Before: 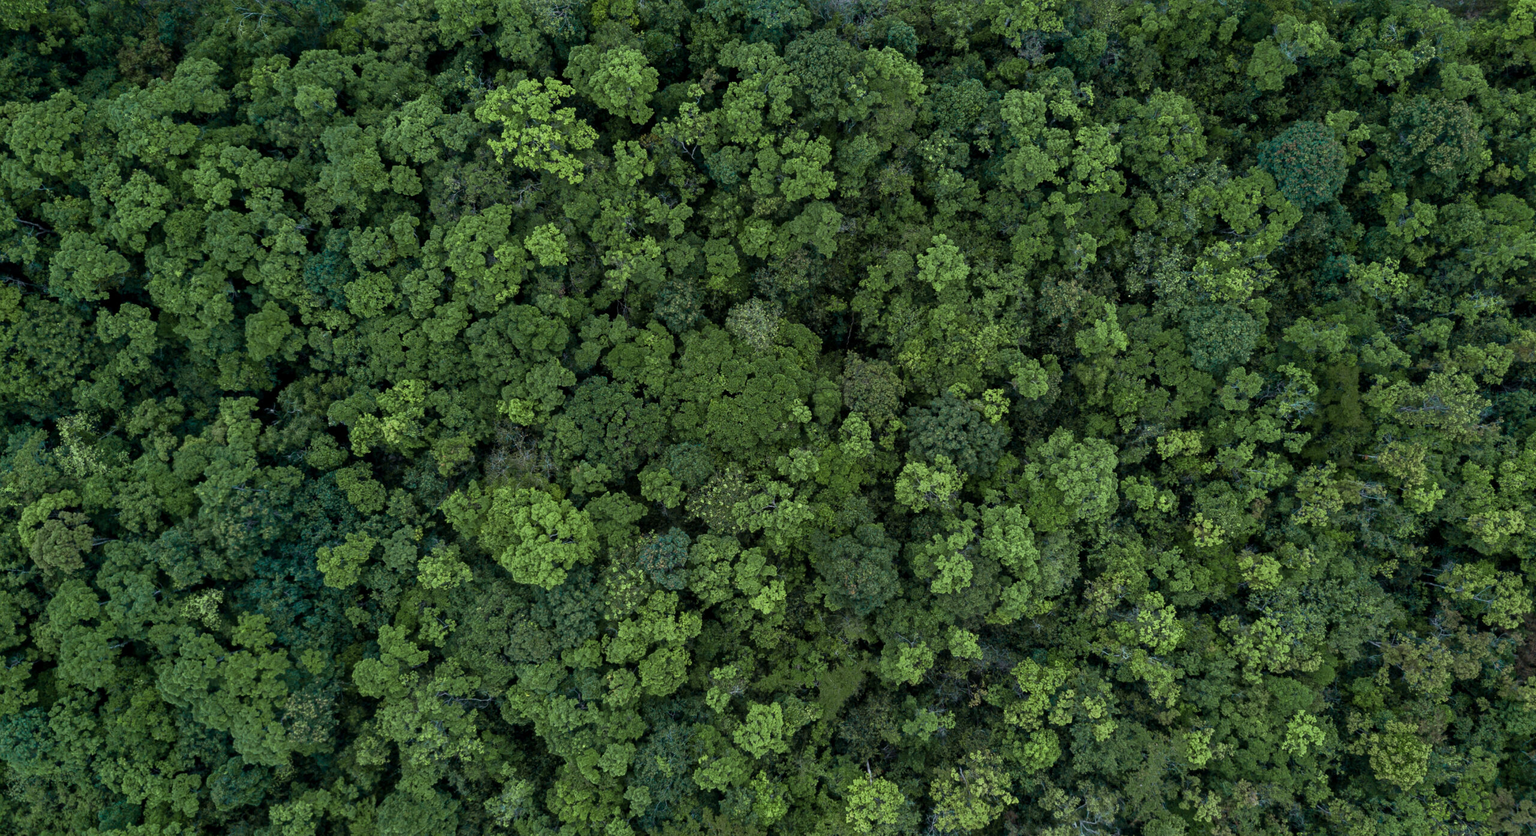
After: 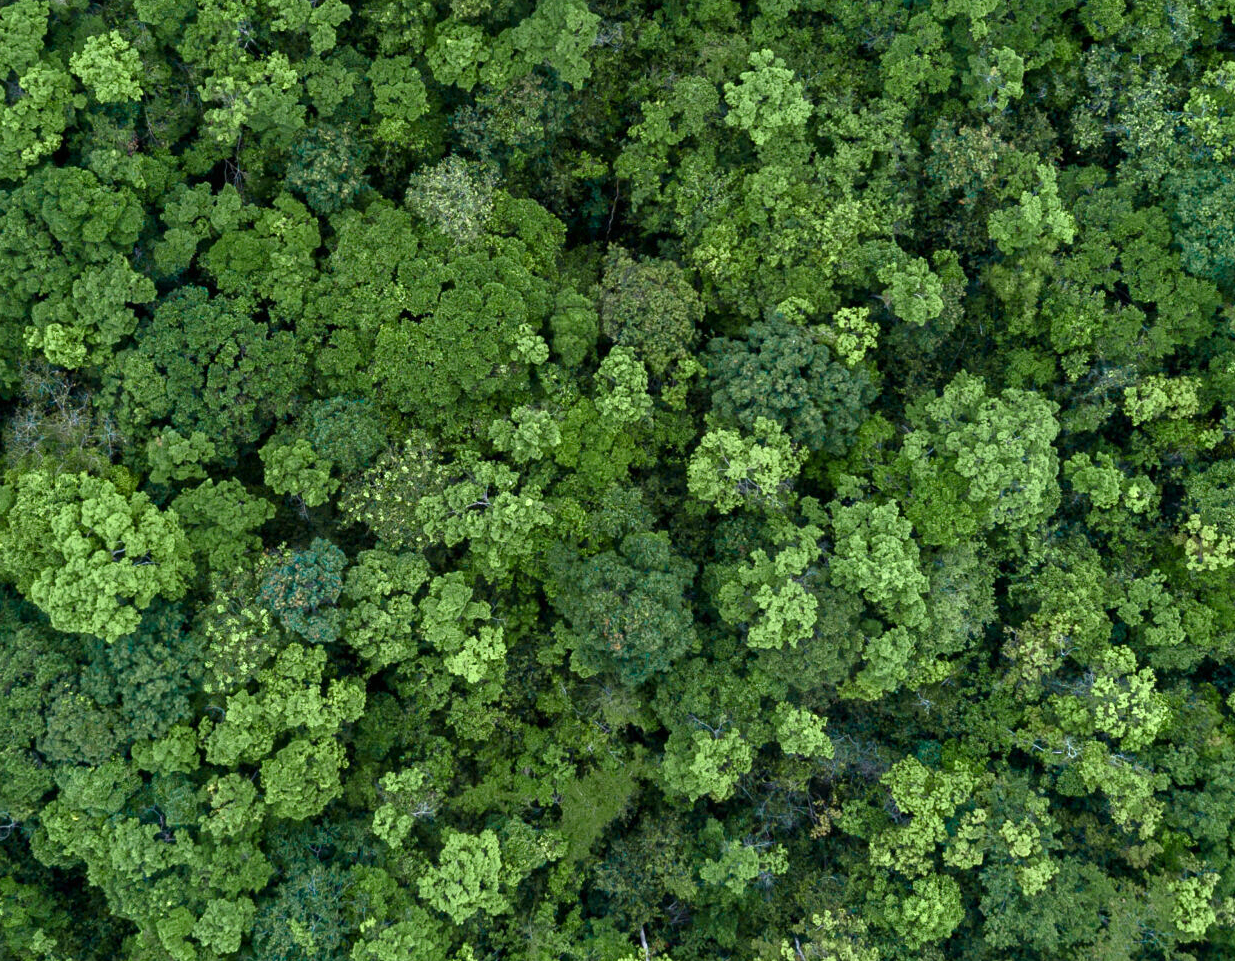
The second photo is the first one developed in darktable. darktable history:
crop: left 31.413%, top 24.517%, right 20.326%, bottom 6.528%
exposure: black level correction 0, exposure 0.693 EV, compensate highlight preservation false
color balance rgb: perceptual saturation grading › global saturation -9.512%, perceptual saturation grading › highlights -26.796%, perceptual saturation grading › shadows 21.437%
color correction: highlights b* 0.037, saturation 1.35
